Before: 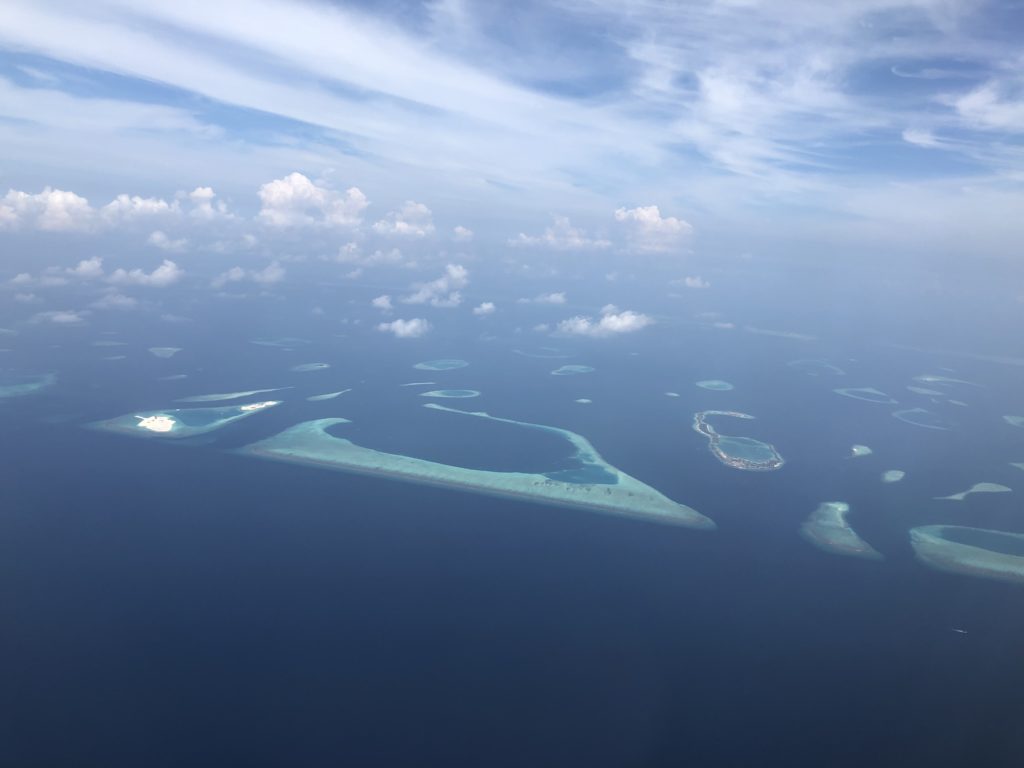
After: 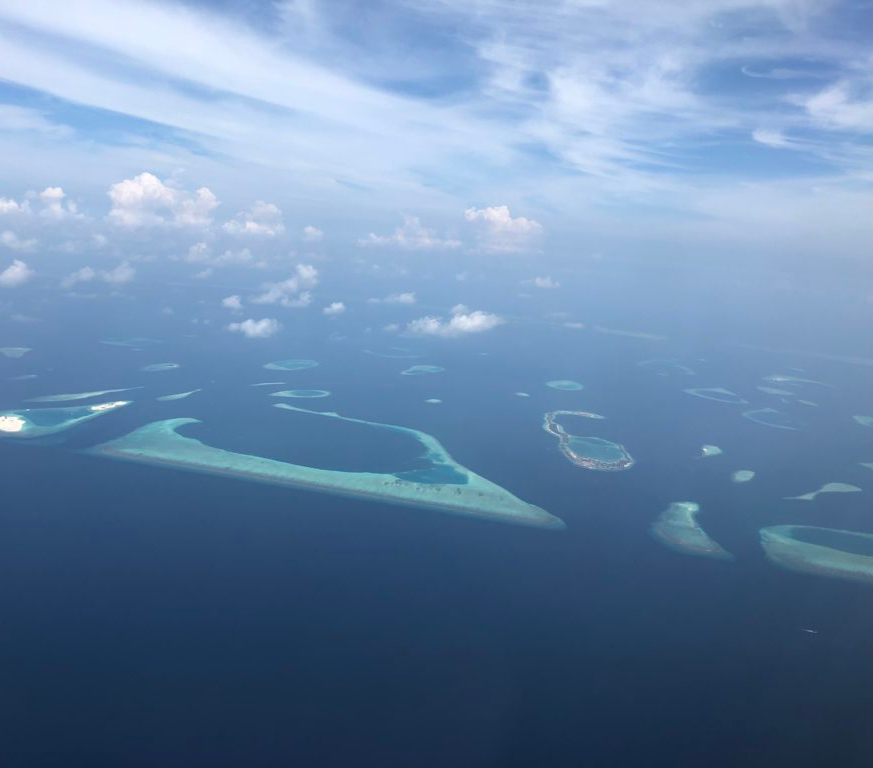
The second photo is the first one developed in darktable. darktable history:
crop and rotate: left 14.692%
